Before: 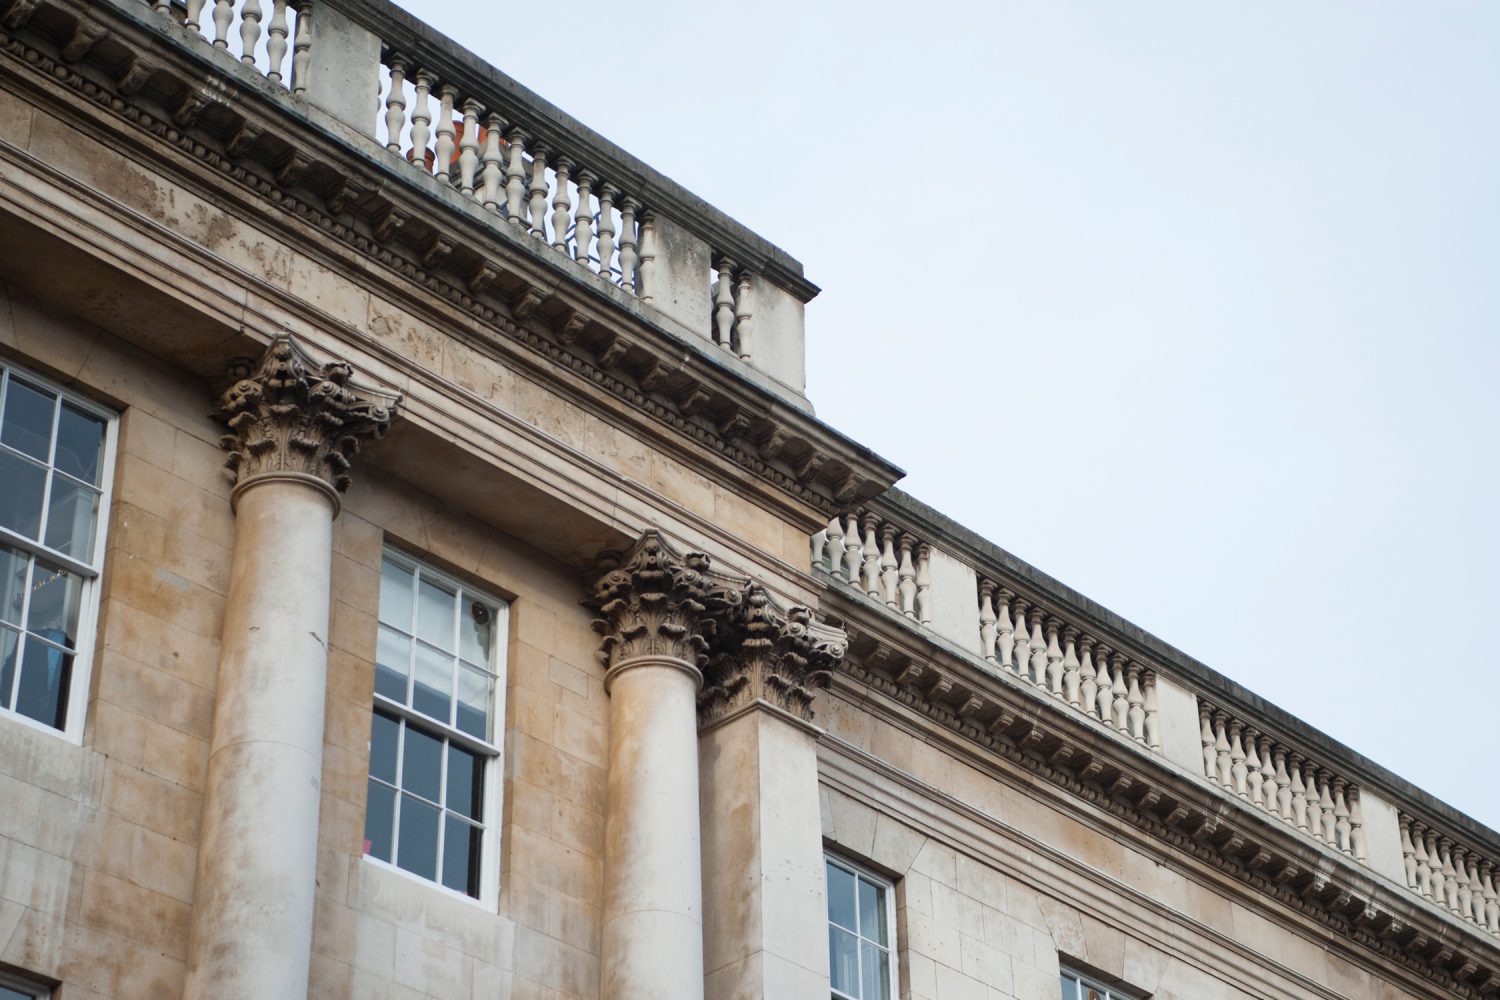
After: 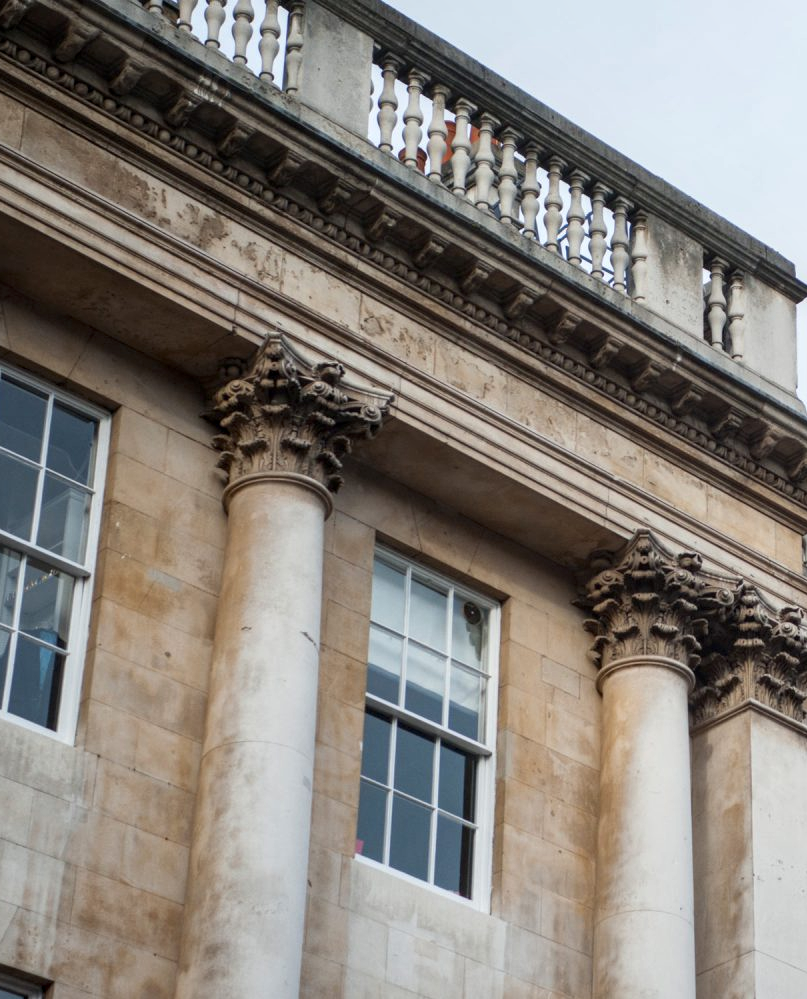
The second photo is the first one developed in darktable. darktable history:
local contrast: on, module defaults
crop: left 0.587%, right 45.588%, bottom 0.086%
